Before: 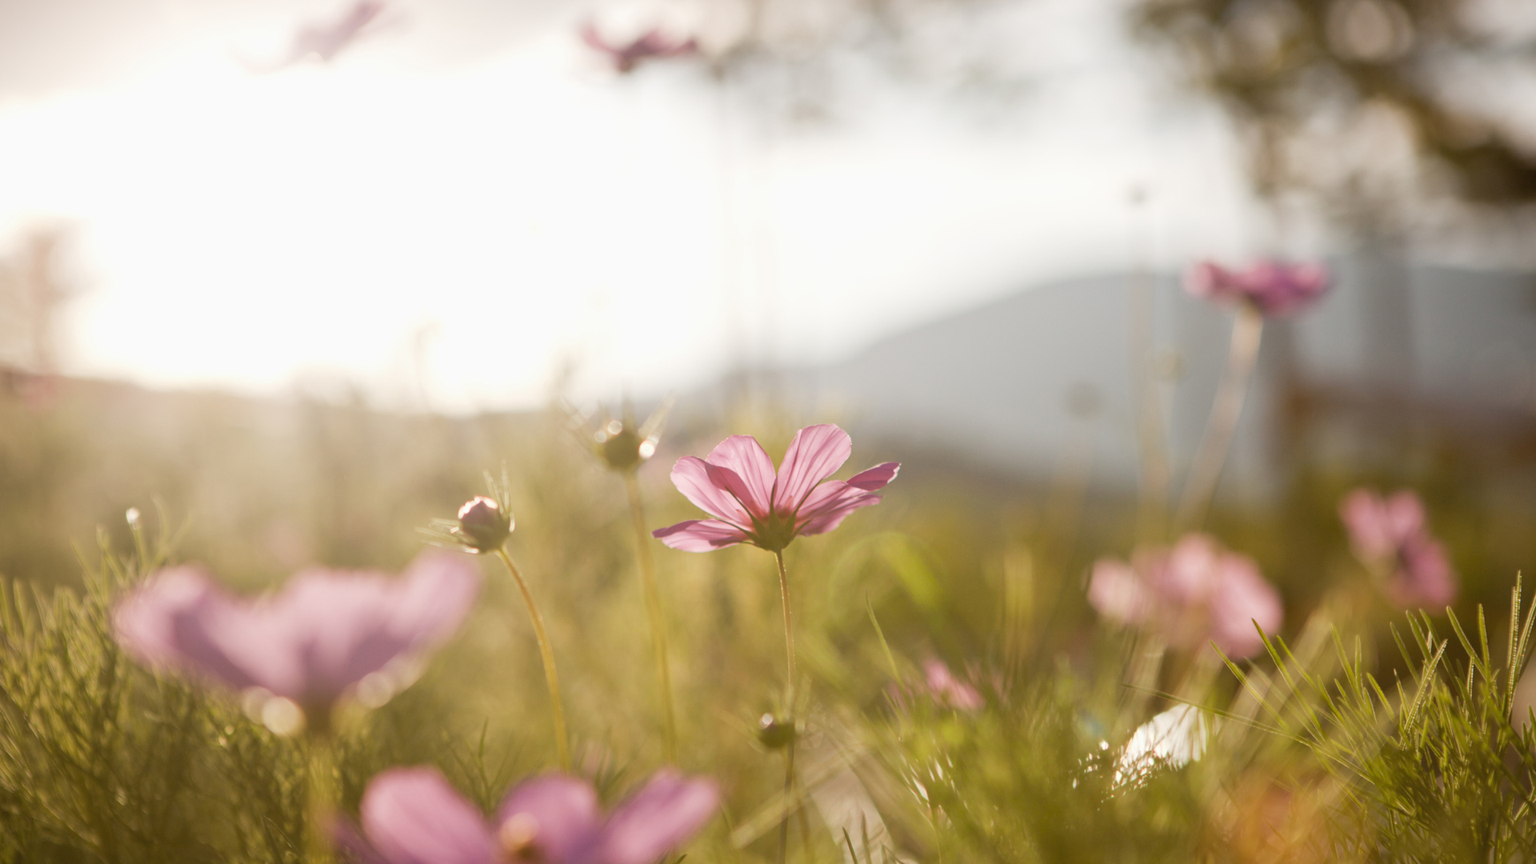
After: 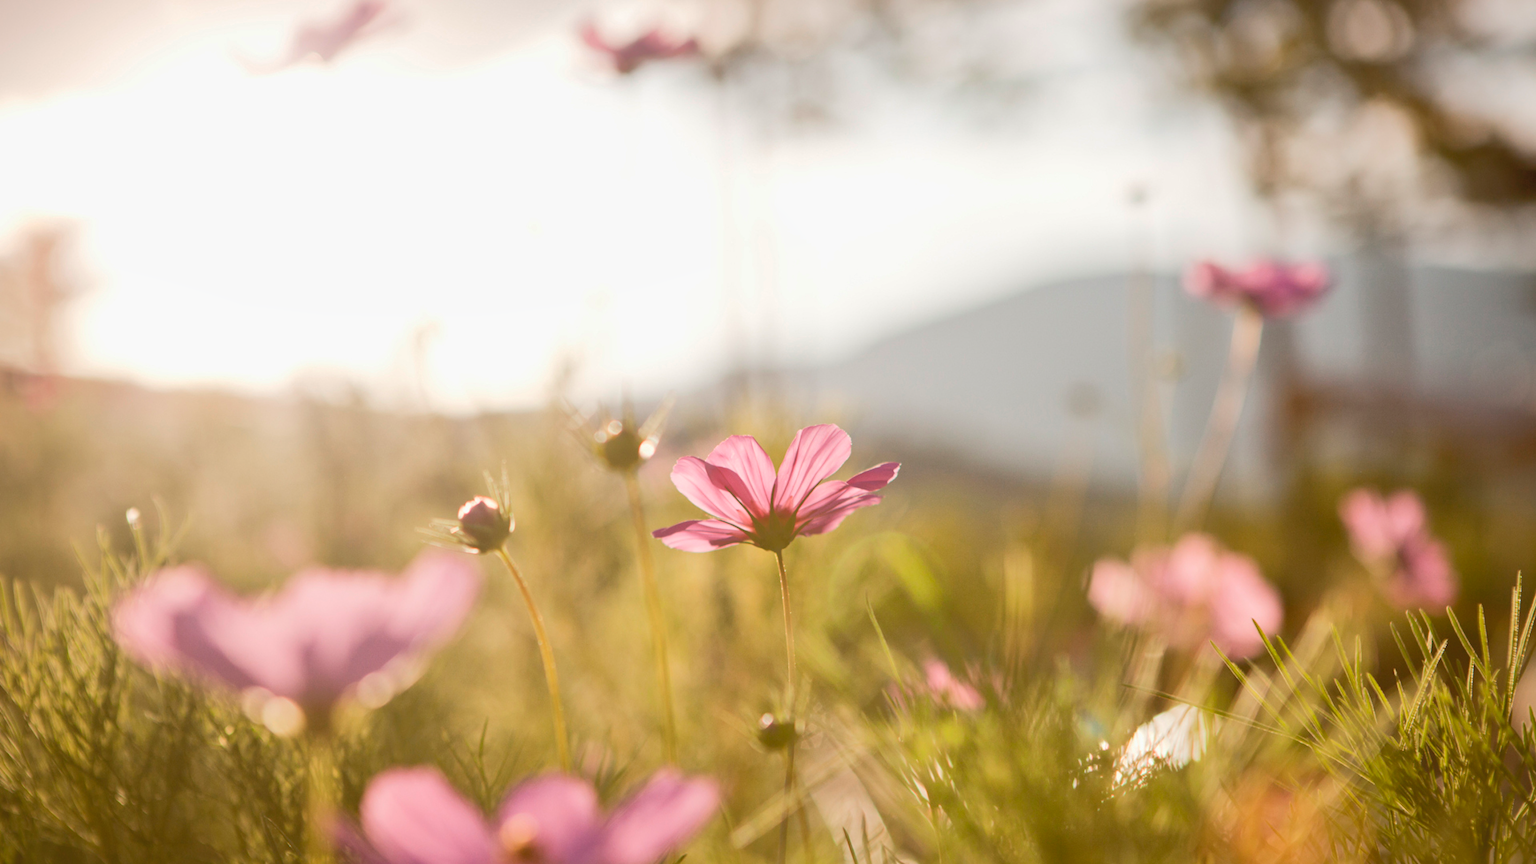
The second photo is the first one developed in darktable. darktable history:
shadows and highlights: on, module defaults
tone curve: curves: ch0 [(0, 0) (0.003, 0.006) (0.011, 0.015) (0.025, 0.032) (0.044, 0.054) (0.069, 0.079) (0.1, 0.111) (0.136, 0.146) (0.177, 0.186) (0.224, 0.229) (0.277, 0.286) (0.335, 0.348) (0.399, 0.426) (0.468, 0.514) (0.543, 0.609) (0.623, 0.706) (0.709, 0.789) (0.801, 0.862) (0.898, 0.926) (1, 1)], color space Lab, independent channels, preserve colors none
